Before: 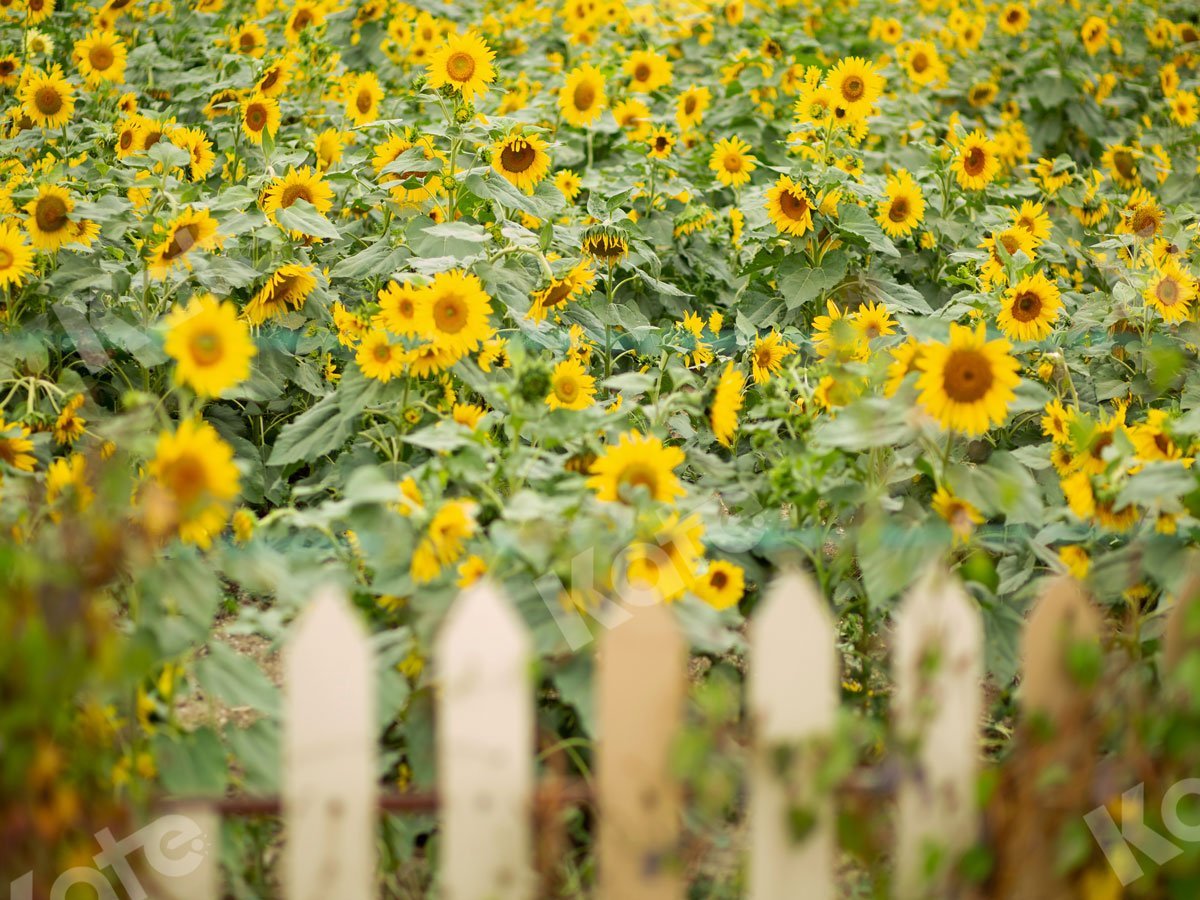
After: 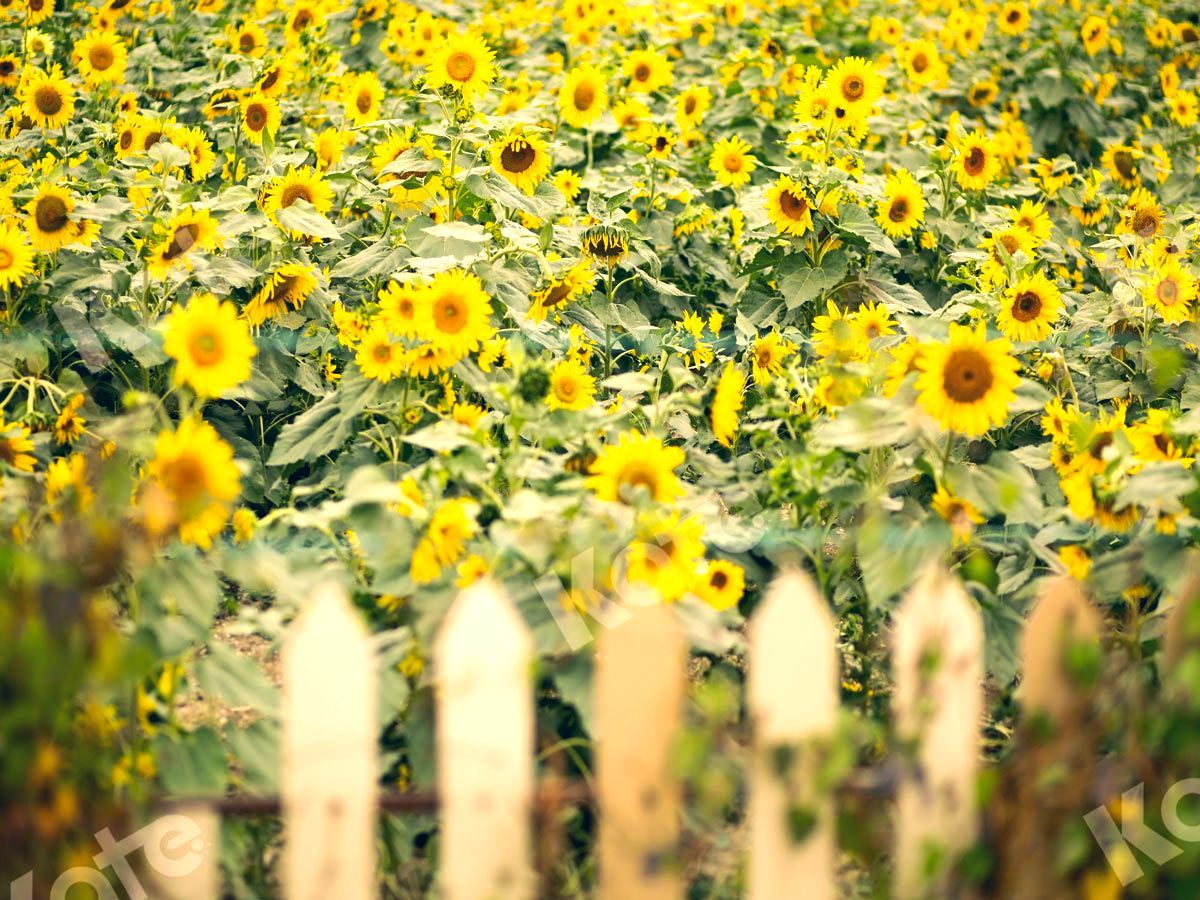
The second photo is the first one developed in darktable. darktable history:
tone equalizer: -8 EV -0.753 EV, -7 EV -0.73 EV, -6 EV -0.61 EV, -5 EV -0.405 EV, -3 EV 0.388 EV, -2 EV 0.6 EV, -1 EV 0.693 EV, +0 EV 0.77 EV, edges refinement/feathering 500, mask exposure compensation -1.57 EV, preserve details no
color correction: highlights a* 10.34, highlights b* 14.62, shadows a* -9.68, shadows b* -15.02
